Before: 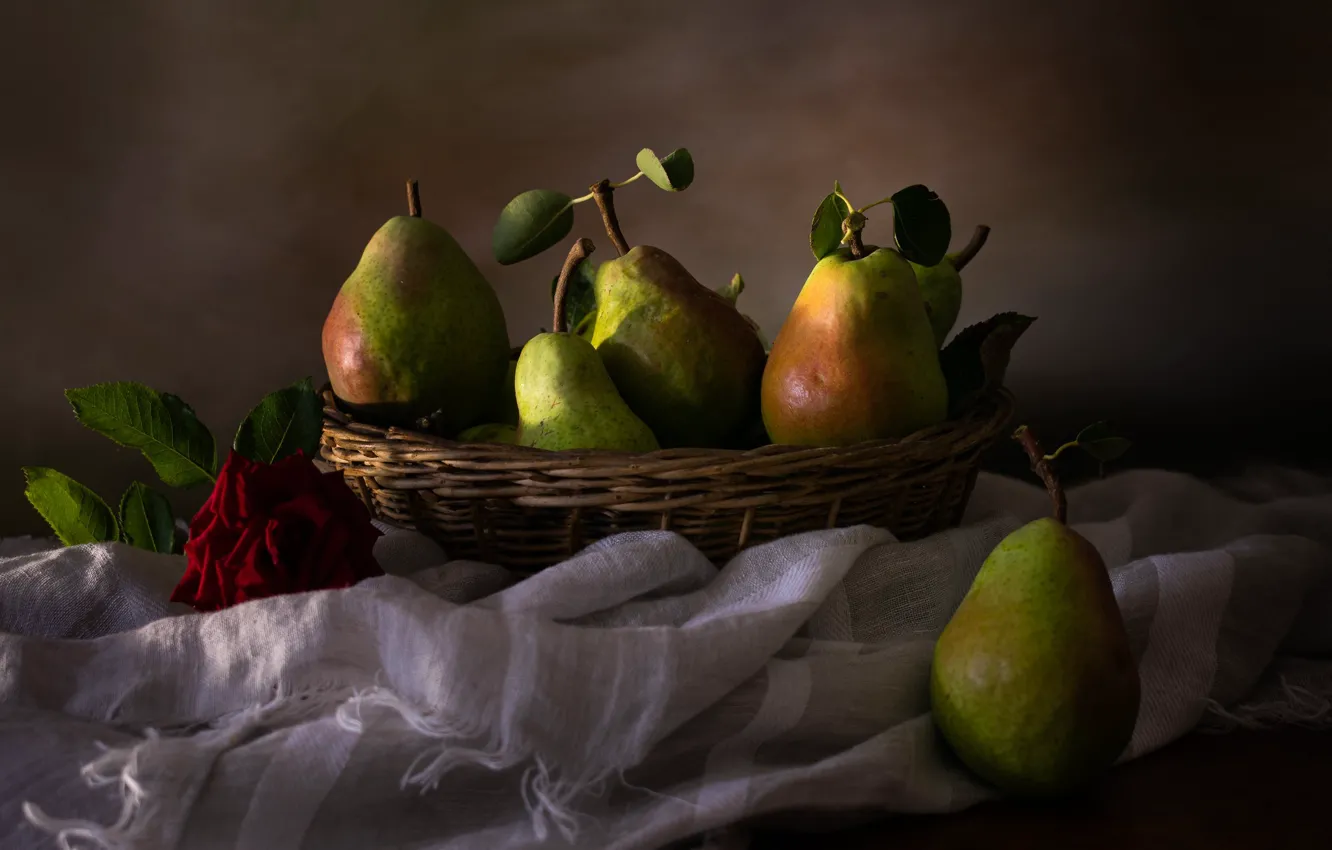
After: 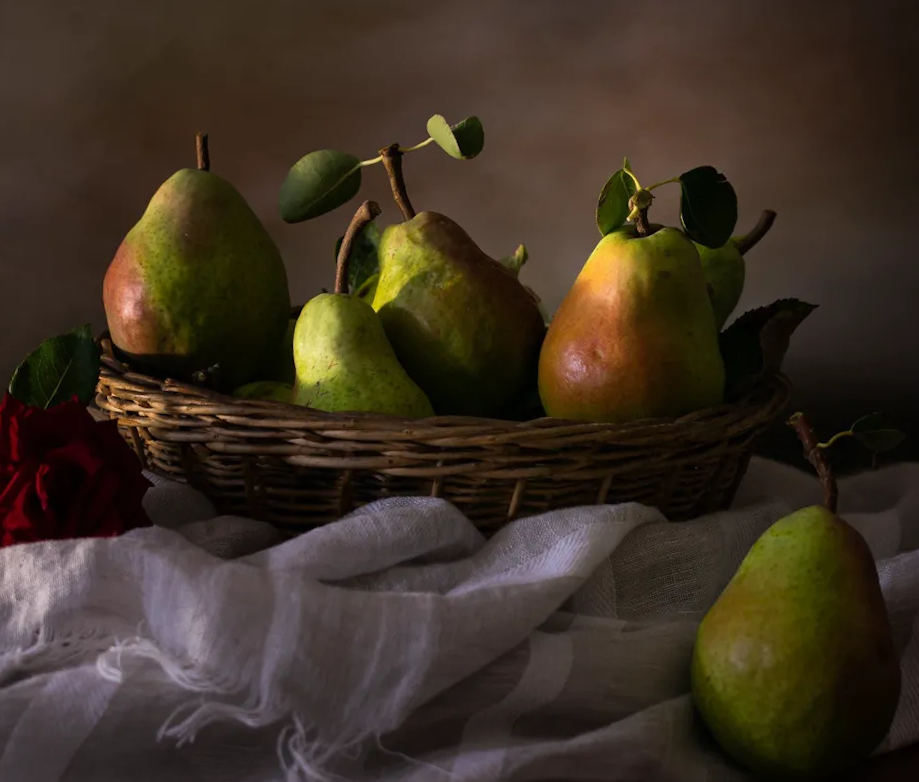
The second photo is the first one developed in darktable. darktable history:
crop and rotate: angle -3.17°, left 14.001%, top 0.015%, right 11.064%, bottom 0.034%
